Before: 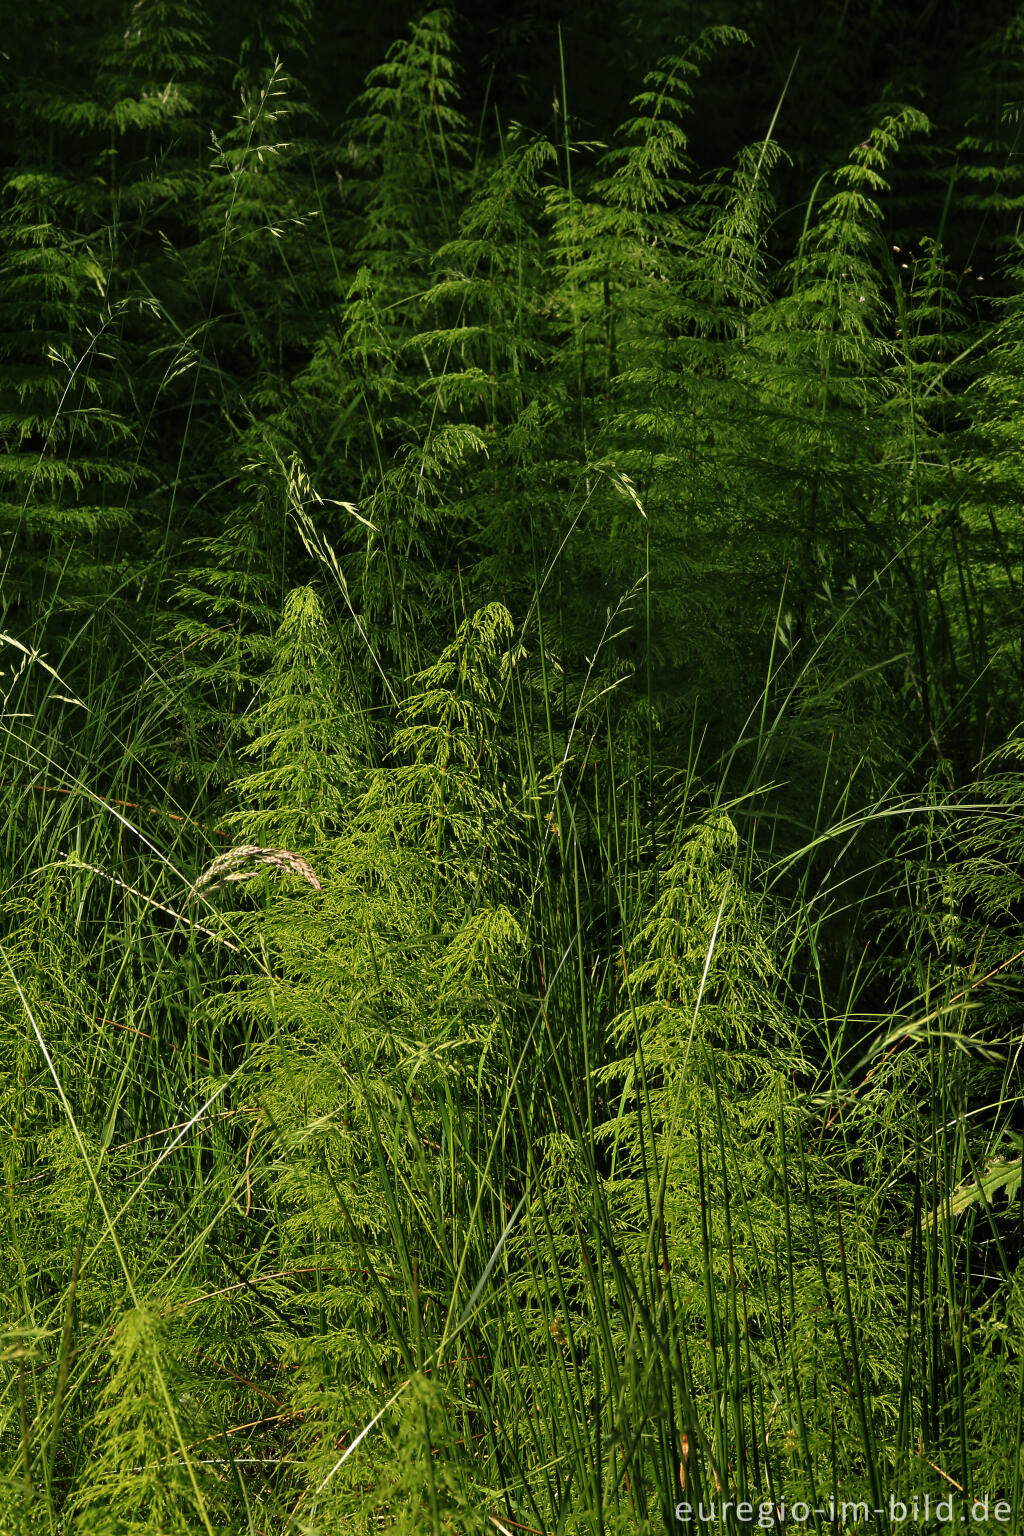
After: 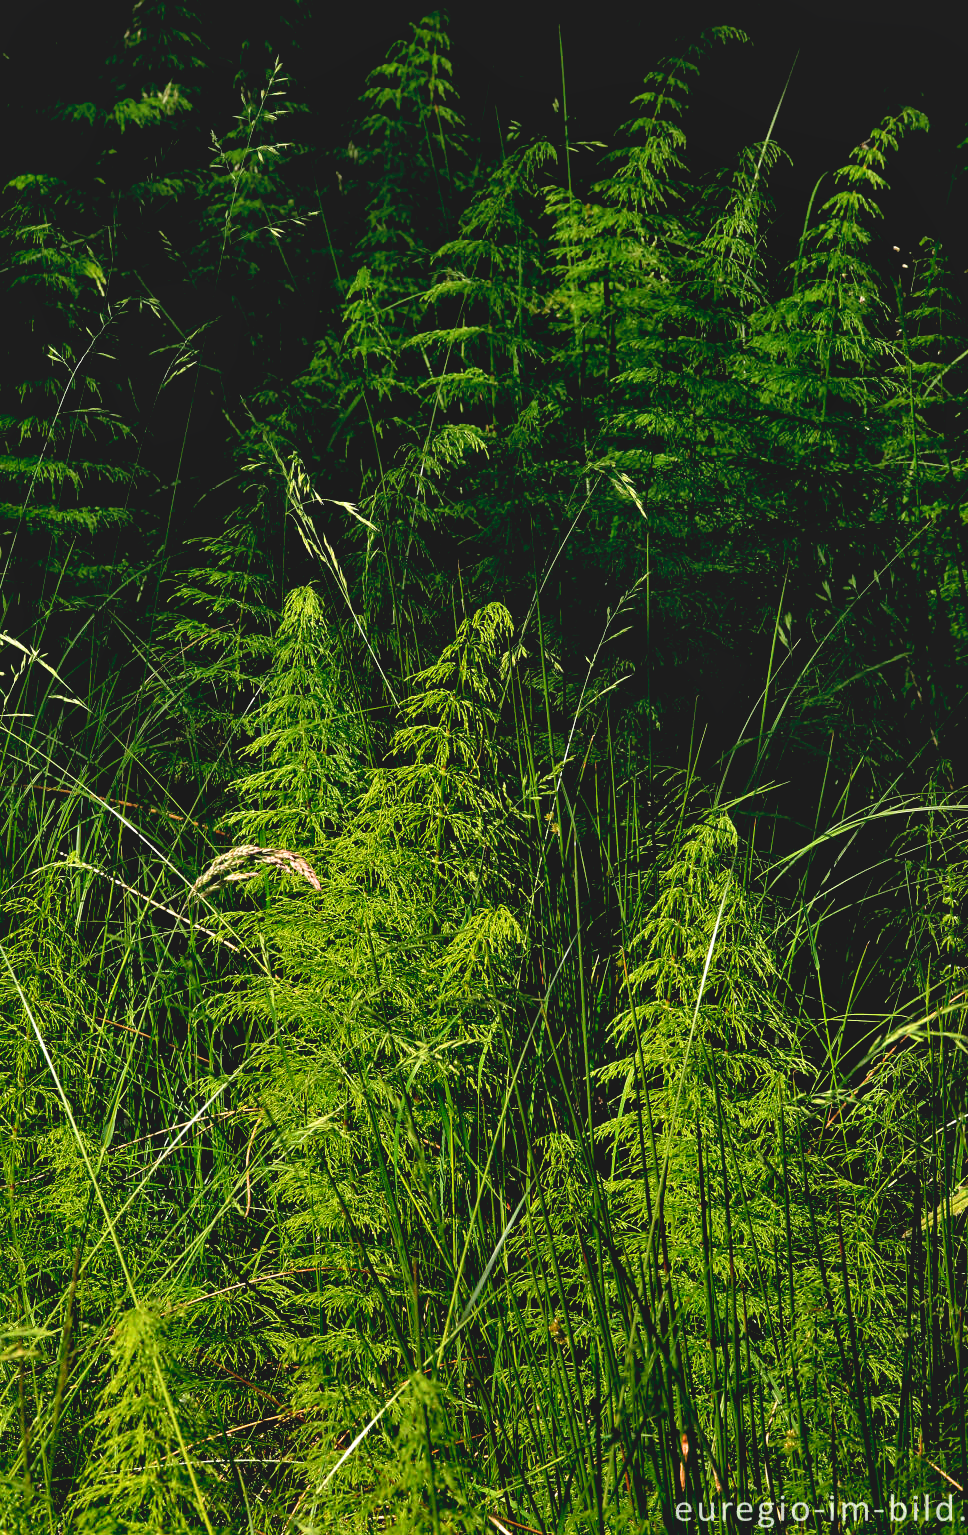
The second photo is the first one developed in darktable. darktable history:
crop and rotate: right 5.39%
filmic rgb: black relative exposure -12.72 EV, white relative exposure 2.8 EV, target black luminance 0%, hardness 8.58, latitude 69.47%, contrast 1.136, shadows ↔ highlights balance -1.22%
exposure: exposure -0.023 EV, compensate exposure bias true, compensate highlight preservation false
color calibration: illuminant same as pipeline (D50), adaptation none (bypass), x 0.333, y 0.335, temperature 5008.98 K
local contrast: mode bilateral grid, contrast 19, coarseness 50, detail 132%, midtone range 0.2
haze removal: adaptive false
tone curve: curves: ch0 [(0.122, 0.111) (1, 1)], preserve colors none
